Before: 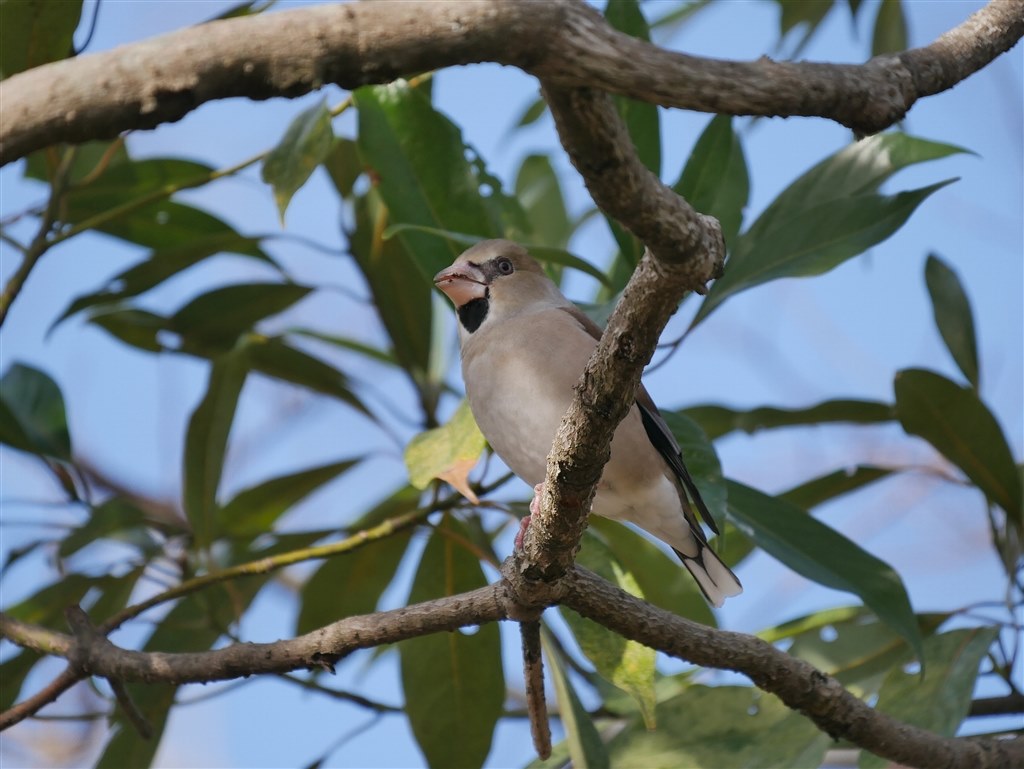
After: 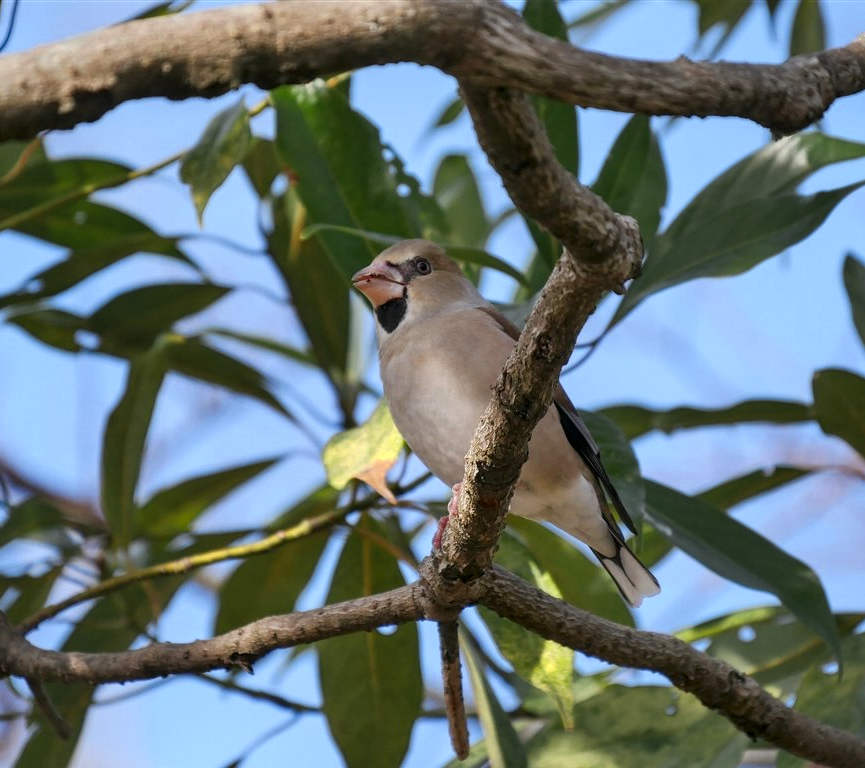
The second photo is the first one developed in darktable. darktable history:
shadows and highlights: shadows -56.14, highlights 84.64, soften with gaussian
crop: left 8.063%, right 7.395%
local contrast: on, module defaults
color zones: curves: ch0 [(0.004, 0.305) (0.261, 0.623) (0.389, 0.399) (0.708, 0.571) (0.947, 0.34)]; ch1 [(0.025, 0.645) (0.229, 0.584) (0.326, 0.551) (0.484, 0.262) (0.757, 0.643)]
